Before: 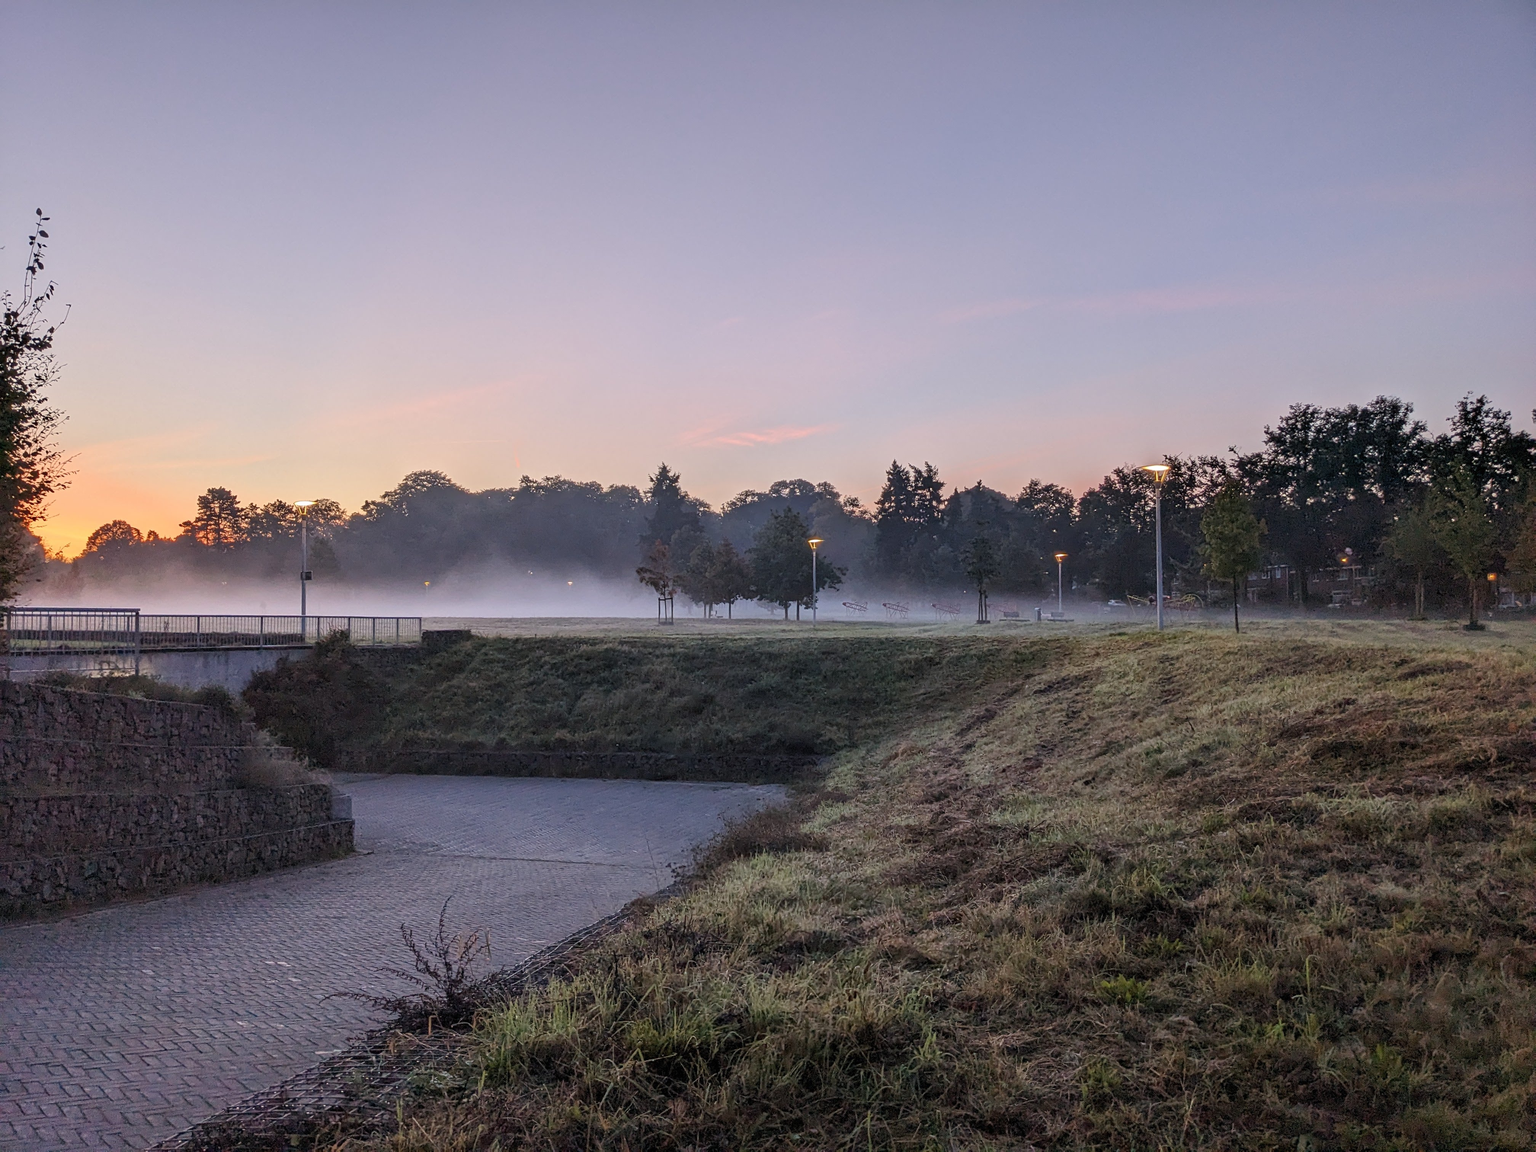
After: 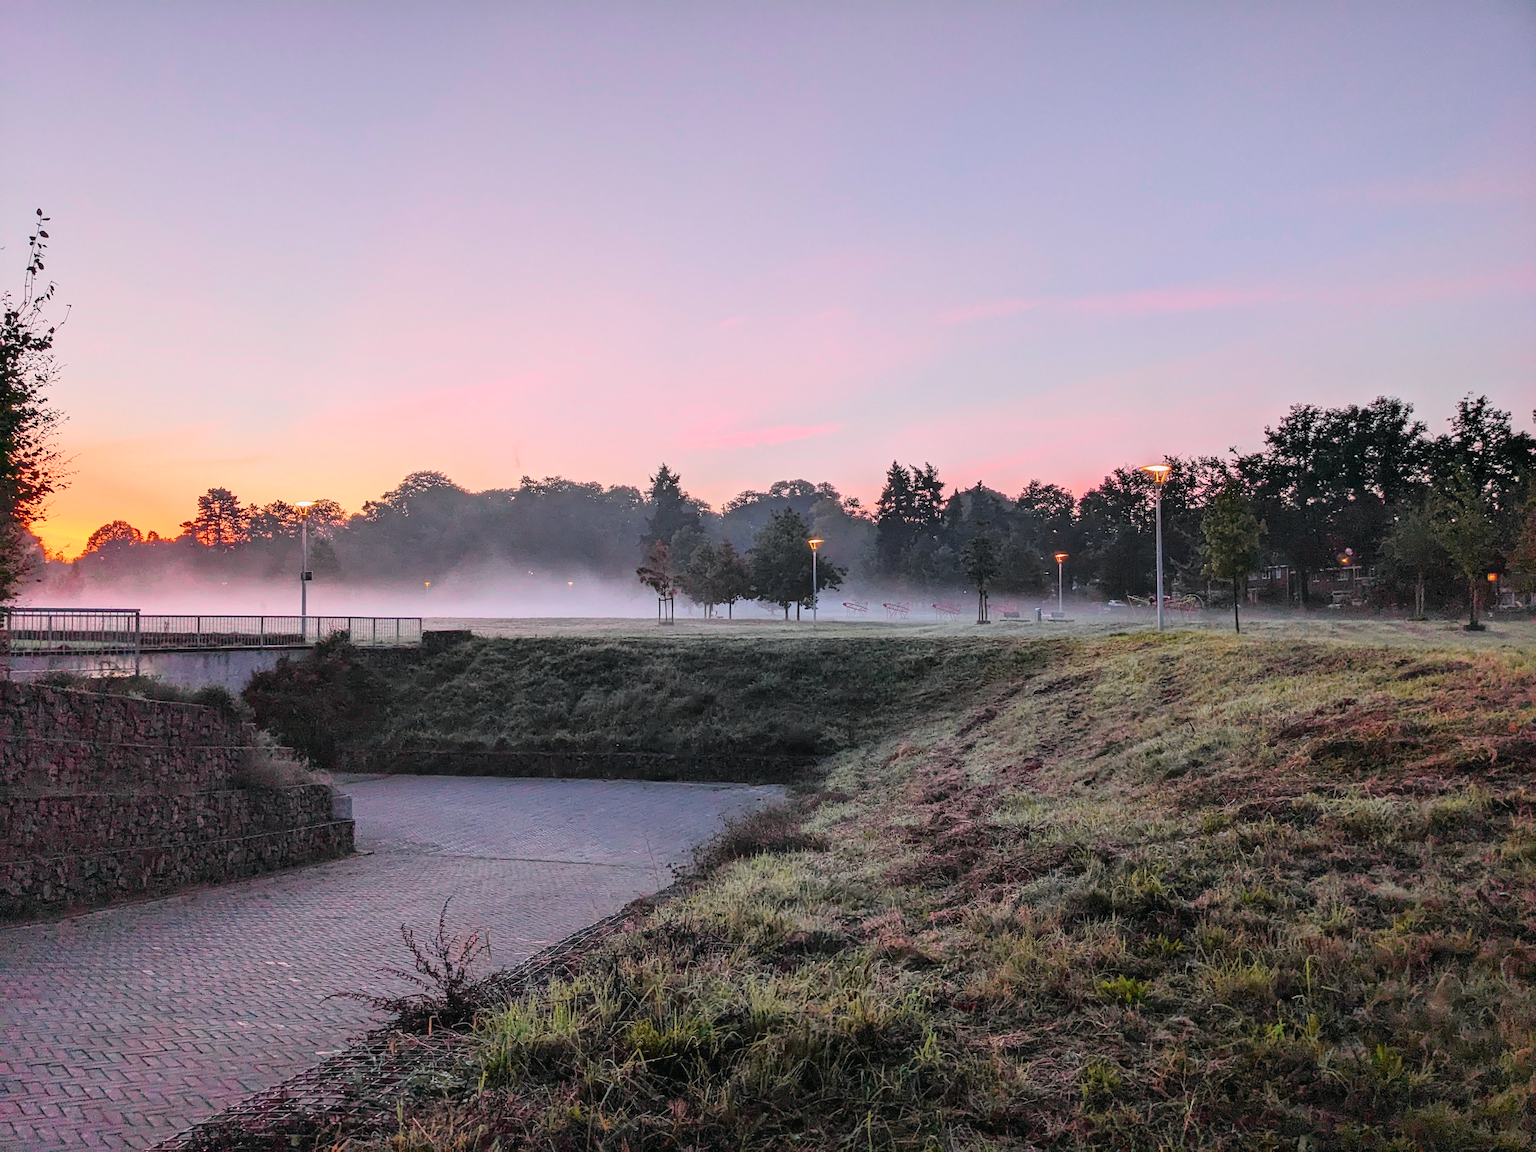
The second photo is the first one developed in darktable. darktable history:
white balance: red 1.009, blue 1.027
tone curve: curves: ch0 [(0, 0.013) (0.137, 0.121) (0.326, 0.386) (0.489, 0.573) (0.663, 0.749) (0.854, 0.897) (1, 0.974)]; ch1 [(0, 0) (0.366, 0.367) (0.475, 0.453) (0.494, 0.493) (0.504, 0.497) (0.544, 0.579) (0.562, 0.619) (0.622, 0.694) (1, 1)]; ch2 [(0, 0) (0.333, 0.346) (0.375, 0.375) (0.424, 0.43) (0.476, 0.492) (0.502, 0.503) (0.533, 0.541) (0.572, 0.615) (0.605, 0.656) (0.641, 0.709) (1, 1)], color space Lab, independent channels, preserve colors none
